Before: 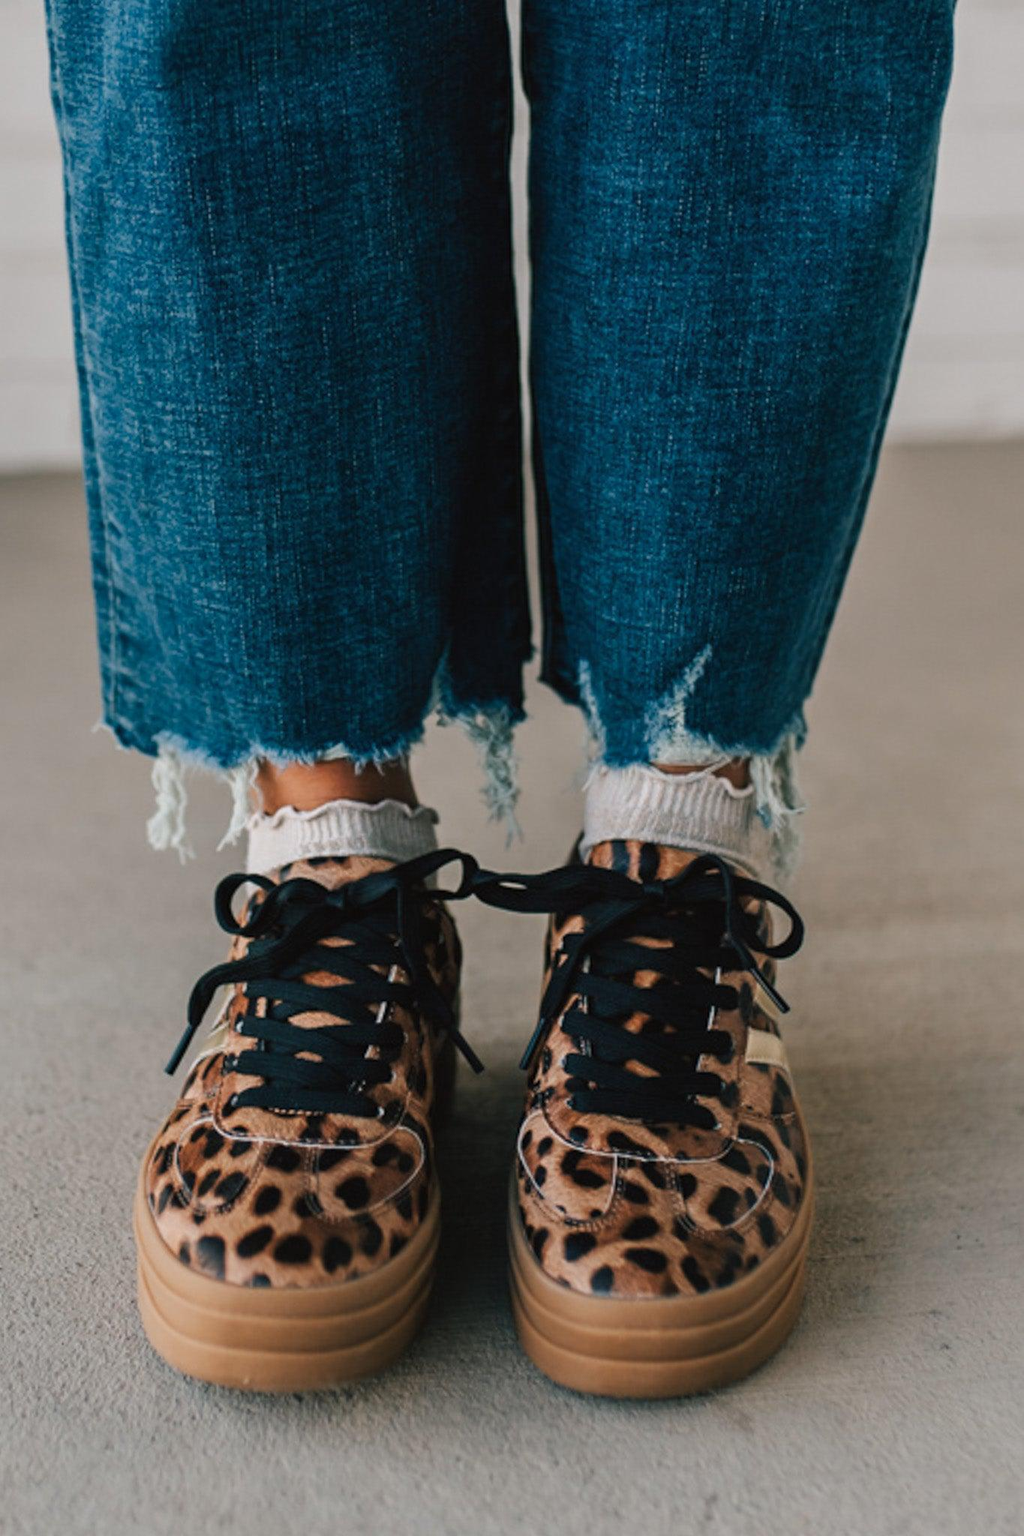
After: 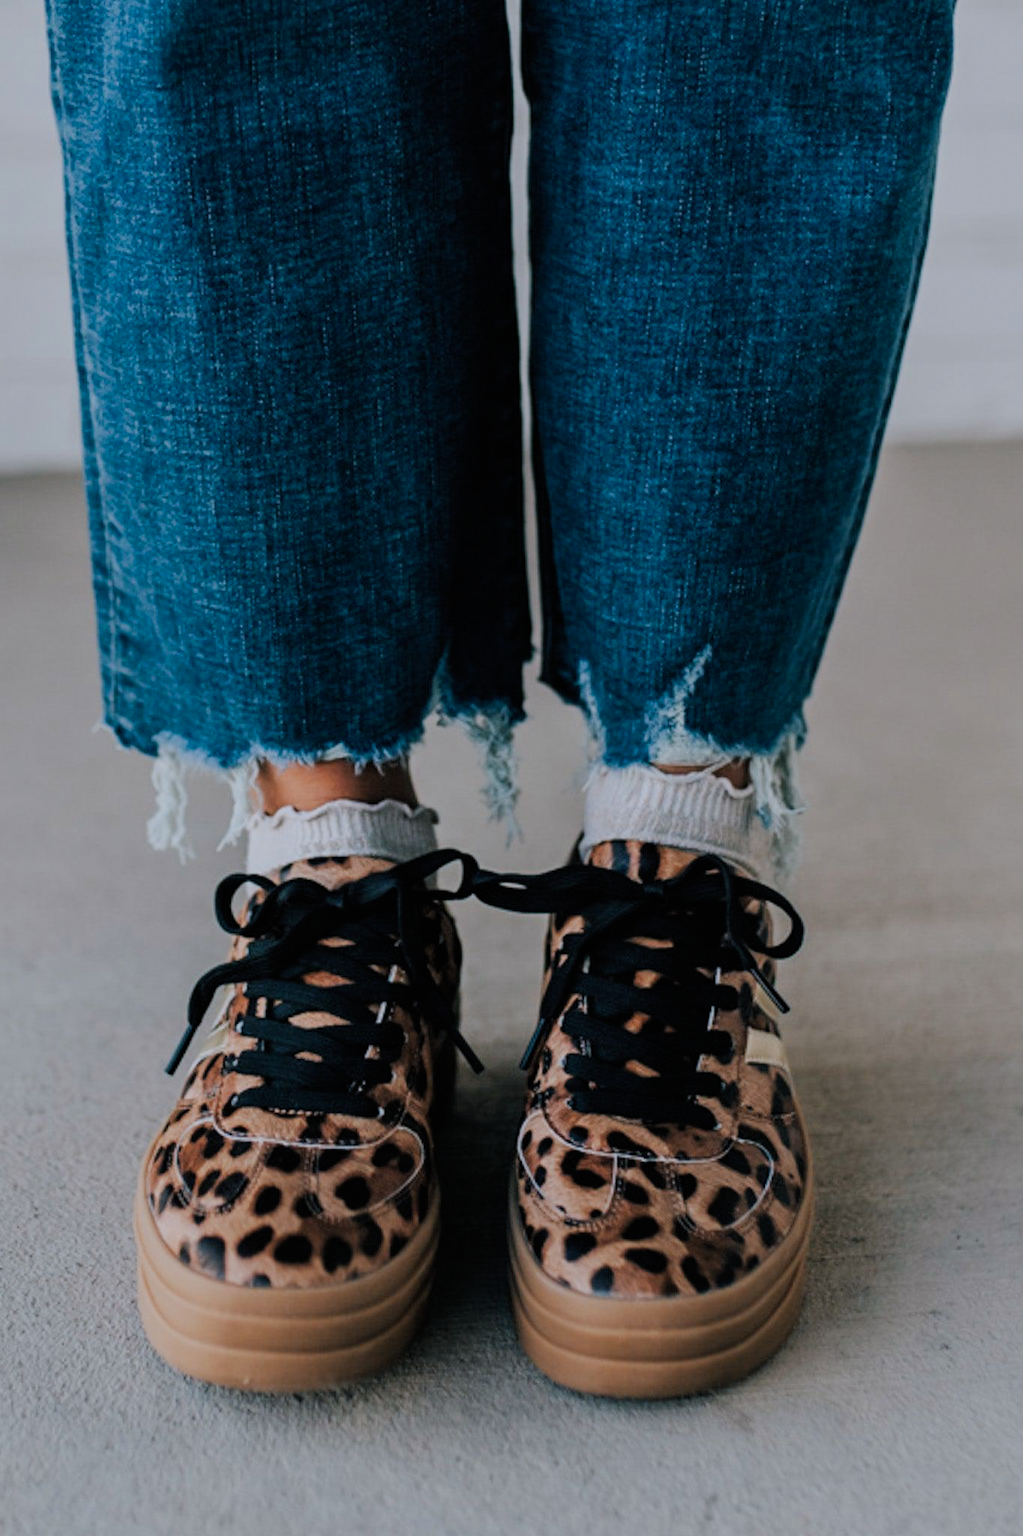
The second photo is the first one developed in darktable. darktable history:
color calibration: x 0.367, y 0.379, temperature 4395.86 K
filmic rgb: black relative exposure -7.65 EV, white relative exposure 4.56 EV, hardness 3.61
